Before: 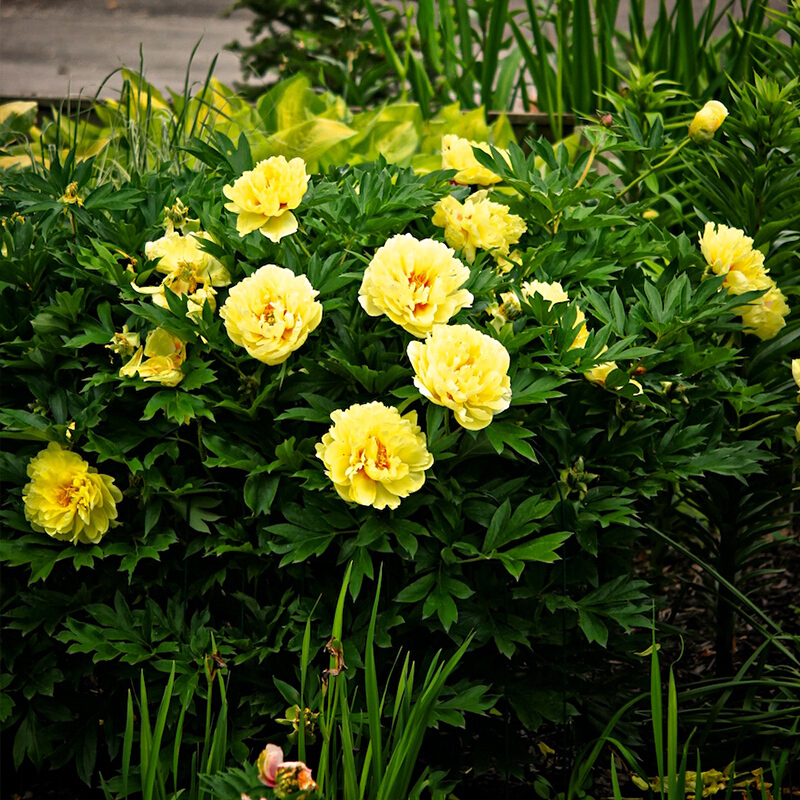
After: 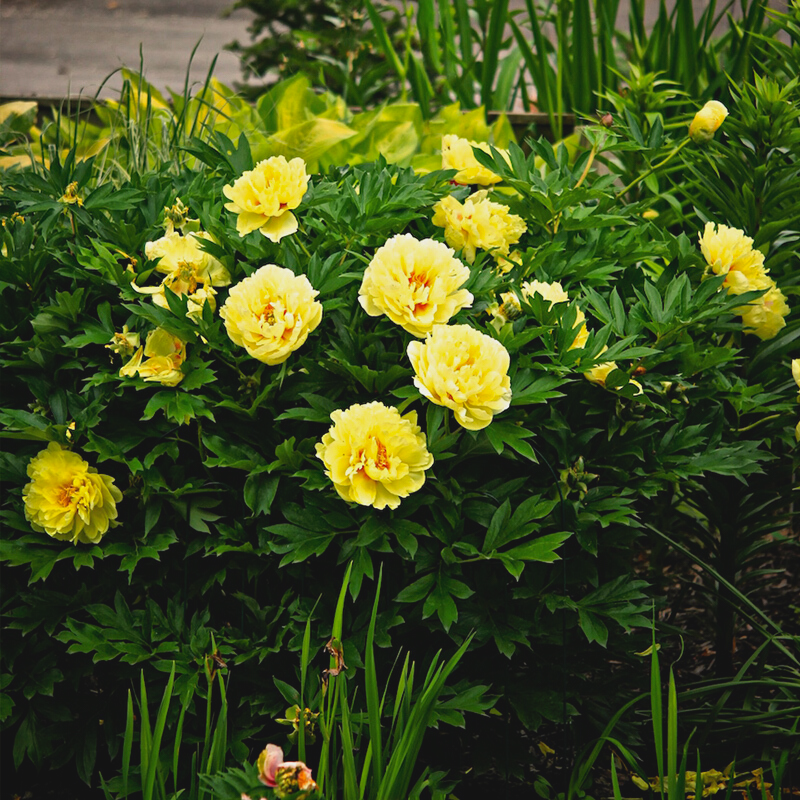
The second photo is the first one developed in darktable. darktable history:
contrast brightness saturation: contrast -0.114
